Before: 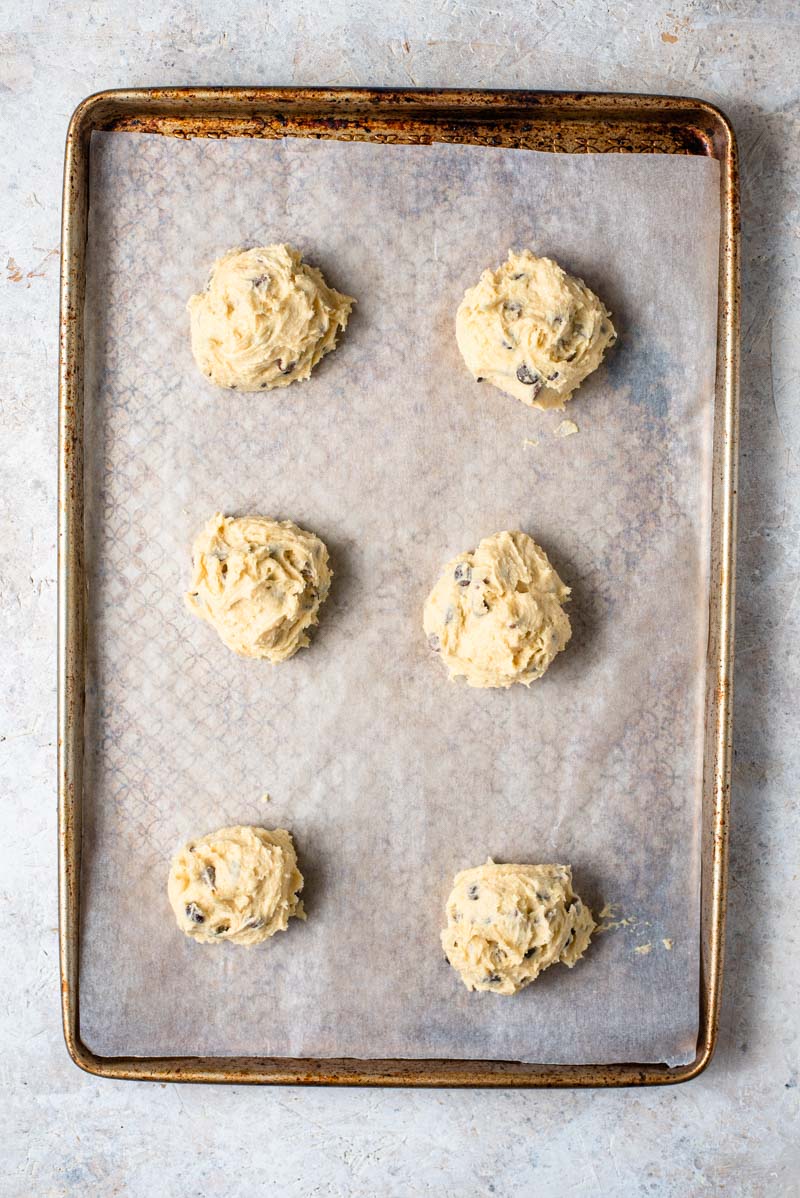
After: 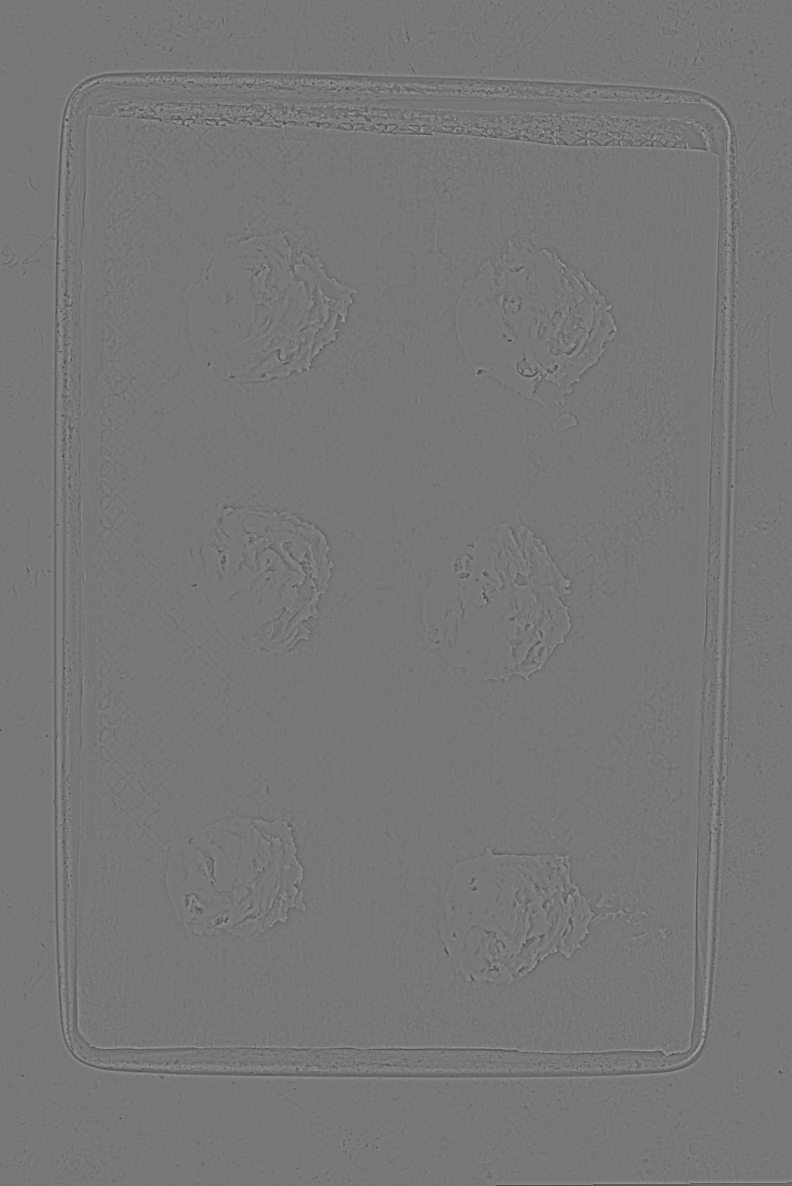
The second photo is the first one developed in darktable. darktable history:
sharpen: on, module defaults
highpass: sharpness 6%, contrast boost 7.63%
rotate and perspective: rotation 0.174°, lens shift (vertical) 0.013, lens shift (horizontal) 0.019, shear 0.001, automatic cropping original format, crop left 0.007, crop right 0.991, crop top 0.016, crop bottom 0.997
